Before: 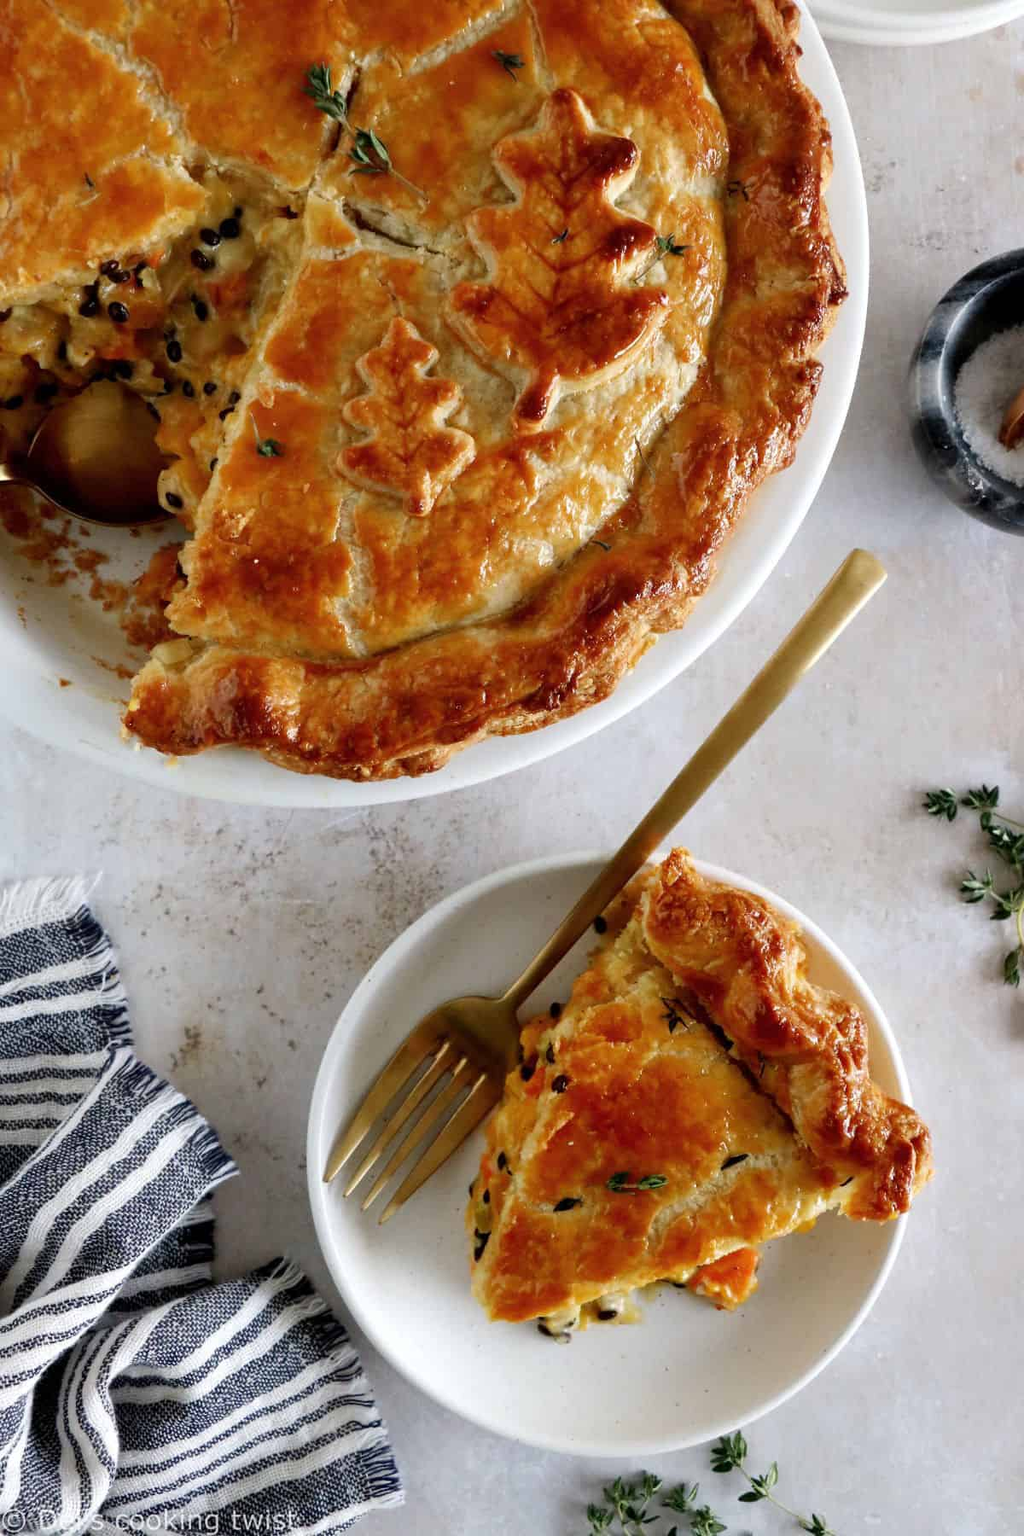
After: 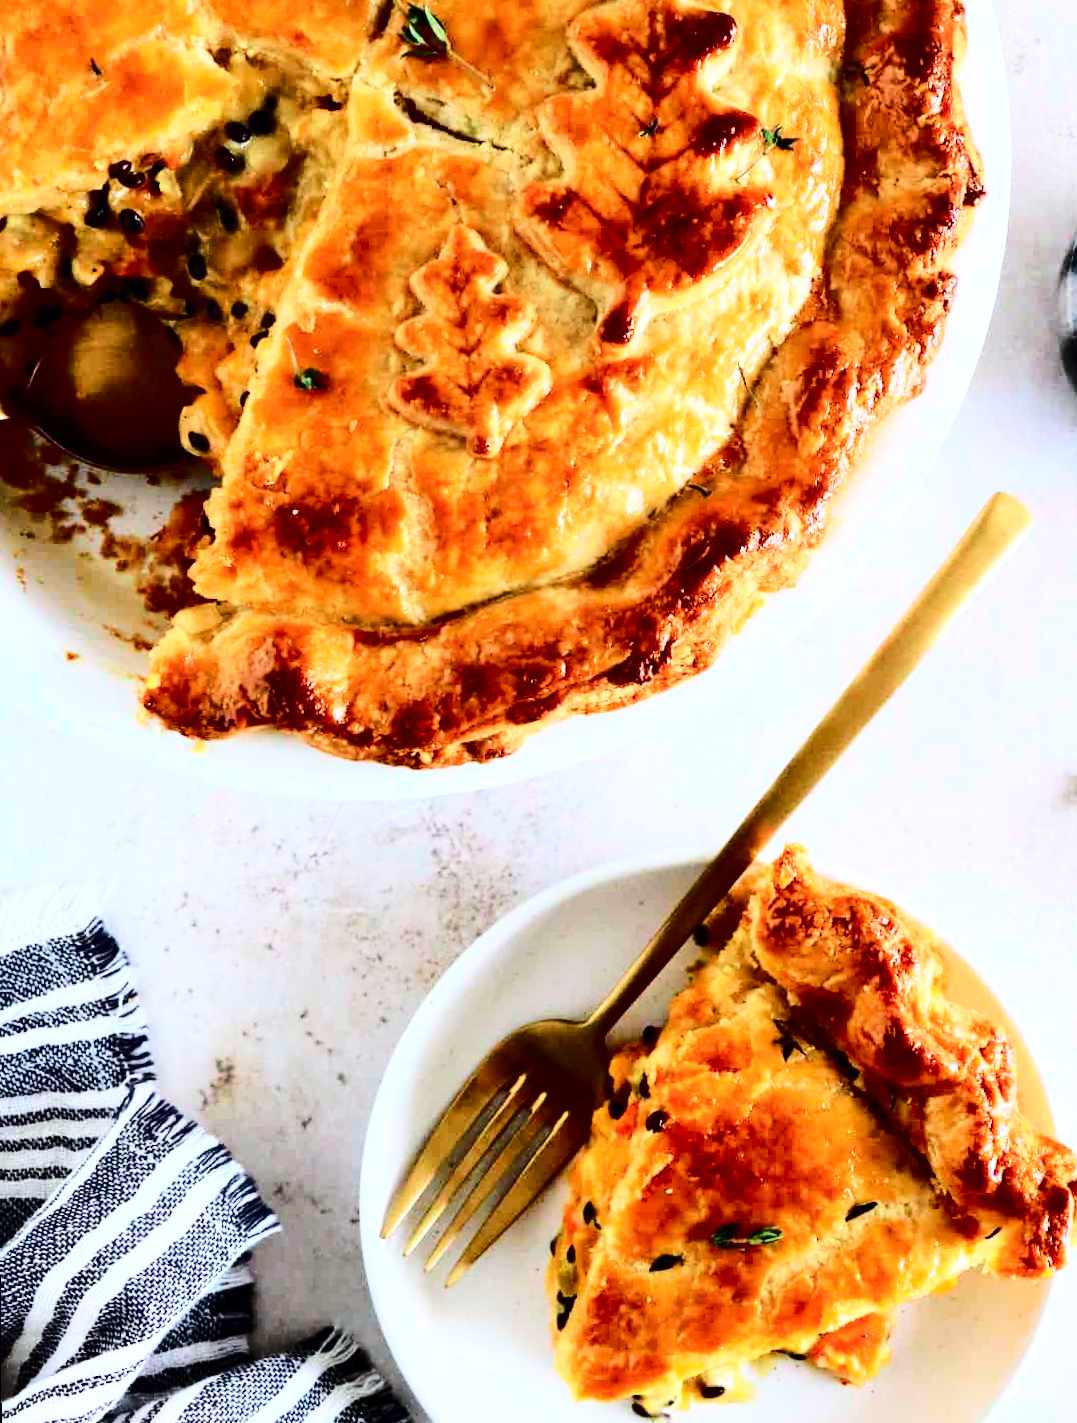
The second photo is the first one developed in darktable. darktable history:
white balance: red 0.974, blue 1.044
crop: top 7.49%, right 9.717%, bottom 11.943%
tone curve: curves: ch0 [(0, 0) (0.126, 0.061) (0.338, 0.285) (0.494, 0.518) (0.703, 0.762) (1, 1)]; ch1 [(0, 0) (0.389, 0.313) (0.457, 0.442) (0.5, 0.501) (0.55, 0.578) (1, 1)]; ch2 [(0, 0) (0.44, 0.424) (0.501, 0.499) (0.557, 0.564) (0.613, 0.67) (0.707, 0.746) (1, 1)], color space Lab, independent channels, preserve colors none
tone equalizer: -8 EV -0.417 EV, -7 EV -0.389 EV, -6 EV -0.333 EV, -5 EV -0.222 EV, -3 EV 0.222 EV, -2 EV 0.333 EV, -1 EV 0.389 EV, +0 EV 0.417 EV, edges refinement/feathering 500, mask exposure compensation -1.57 EV, preserve details no
base curve: curves: ch0 [(0, 0) (0.032, 0.037) (0.105, 0.228) (0.435, 0.76) (0.856, 0.983) (1, 1)]
rotate and perspective: rotation -0.45°, automatic cropping original format, crop left 0.008, crop right 0.992, crop top 0.012, crop bottom 0.988
